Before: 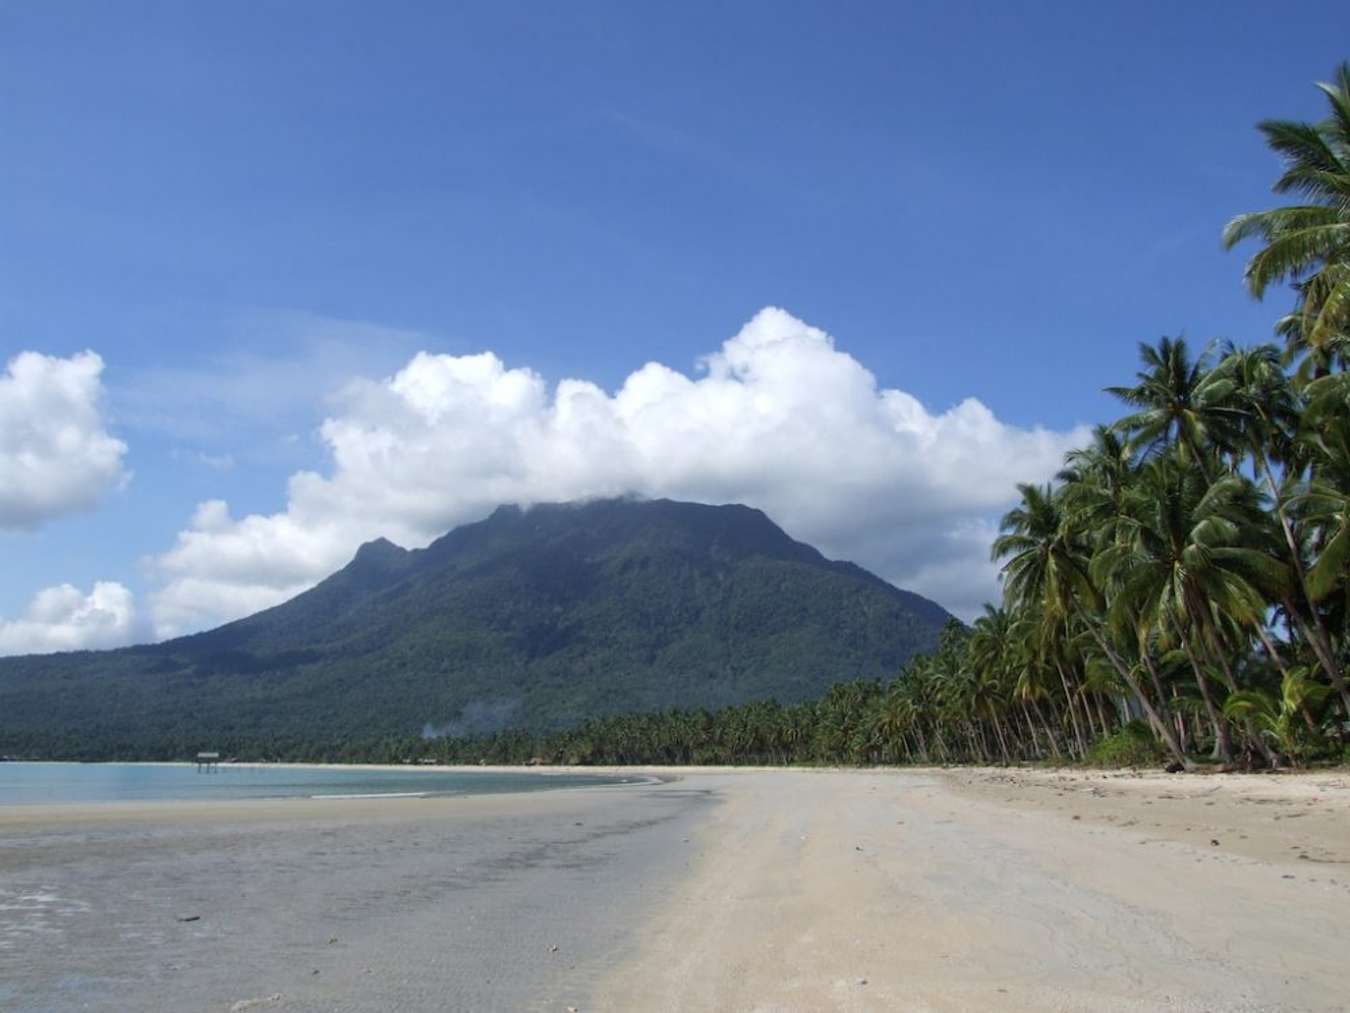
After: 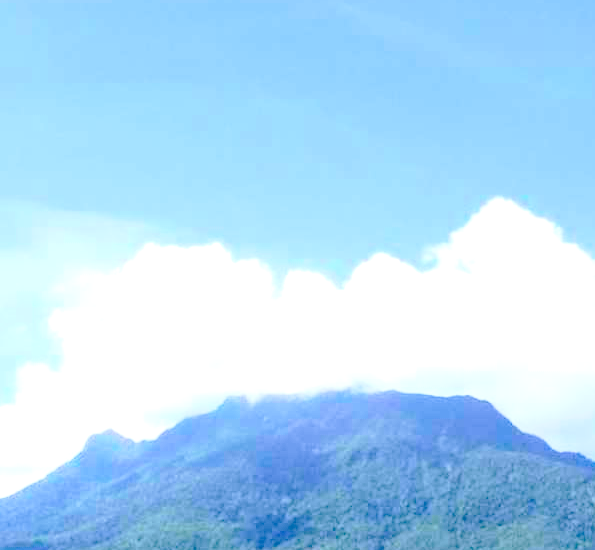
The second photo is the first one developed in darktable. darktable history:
tone curve: curves: ch0 [(0, 0) (0.058, 0.027) (0.214, 0.183) (0.295, 0.288) (0.48, 0.541) (0.658, 0.703) (0.741, 0.775) (0.844, 0.866) (0.986, 0.957)]; ch1 [(0, 0) (0.172, 0.123) (0.312, 0.296) (0.437, 0.429) (0.471, 0.469) (0.502, 0.5) (0.513, 0.515) (0.572, 0.603) (0.617, 0.653) (0.68, 0.724) (0.889, 0.924) (1, 1)]; ch2 [(0, 0) (0.411, 0.424) (0.489, 0.49) (0.502, 0.5) (0.512, 0.524) (0.549, 0.578) (0.604, 0.628) (0.709, 0.748) (1, 1)], preserve colors none
tone equalizer: -7 EV 0.158 EV, -6 EV 0.628 EV, -5 EV 1.18 EV, -4 EV 1.36 EV, -3 EV 1.14 EV, -2 EV 0.6 EV, -1 EV 0.157 EV, edges refinement/feathering 500, mask exposure compensation -1.57 EV, preserve details no
color balance rgb: highlights gain › chroma 0.593%, highlights gain › hue 55.6°, linear chroma grading › global chroma 15.137%, perceptual saturation grading › global saturation 25.675%, perceptual brilliance grading › global brilliance 30.332%, global vibrance 42.551%
crop: left 20.216%, top 10.777%, right 35.645%, bottom 34.862%
